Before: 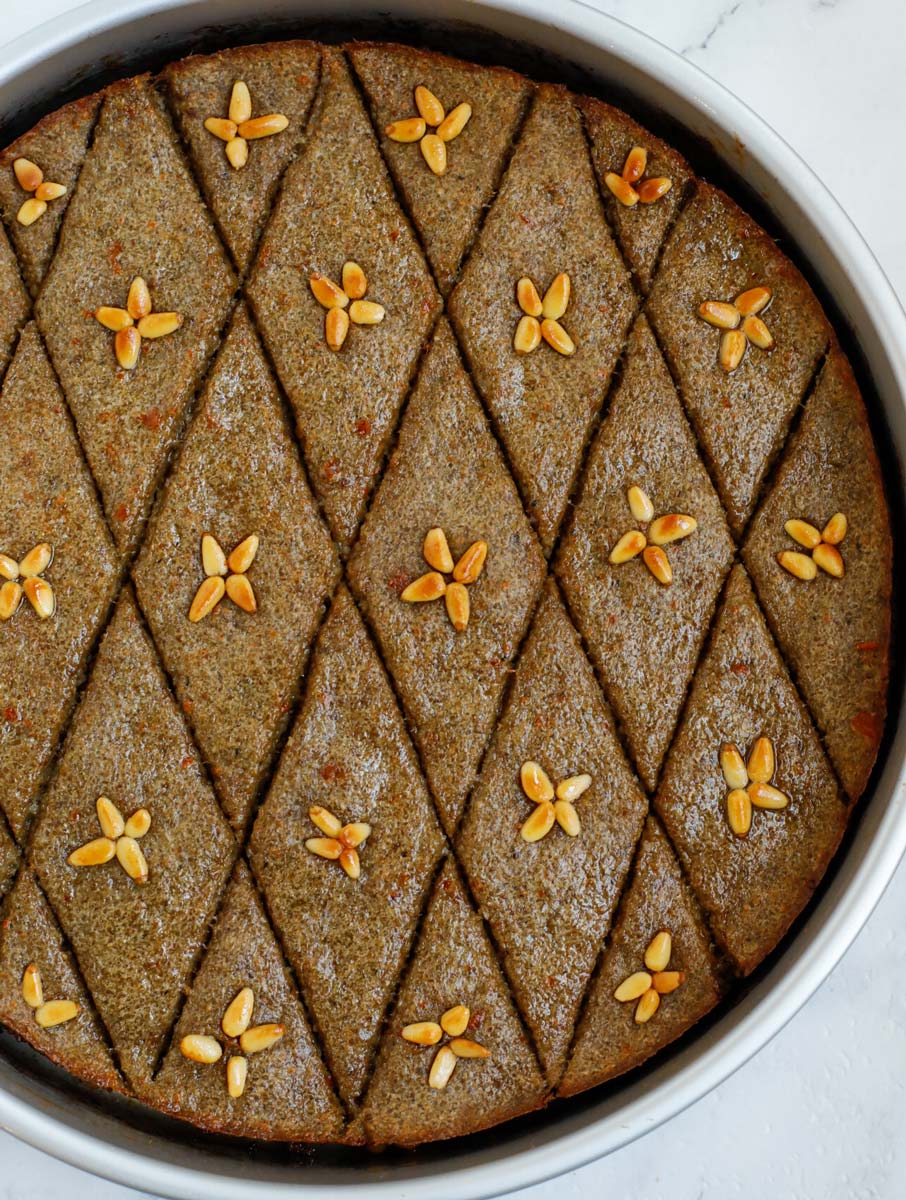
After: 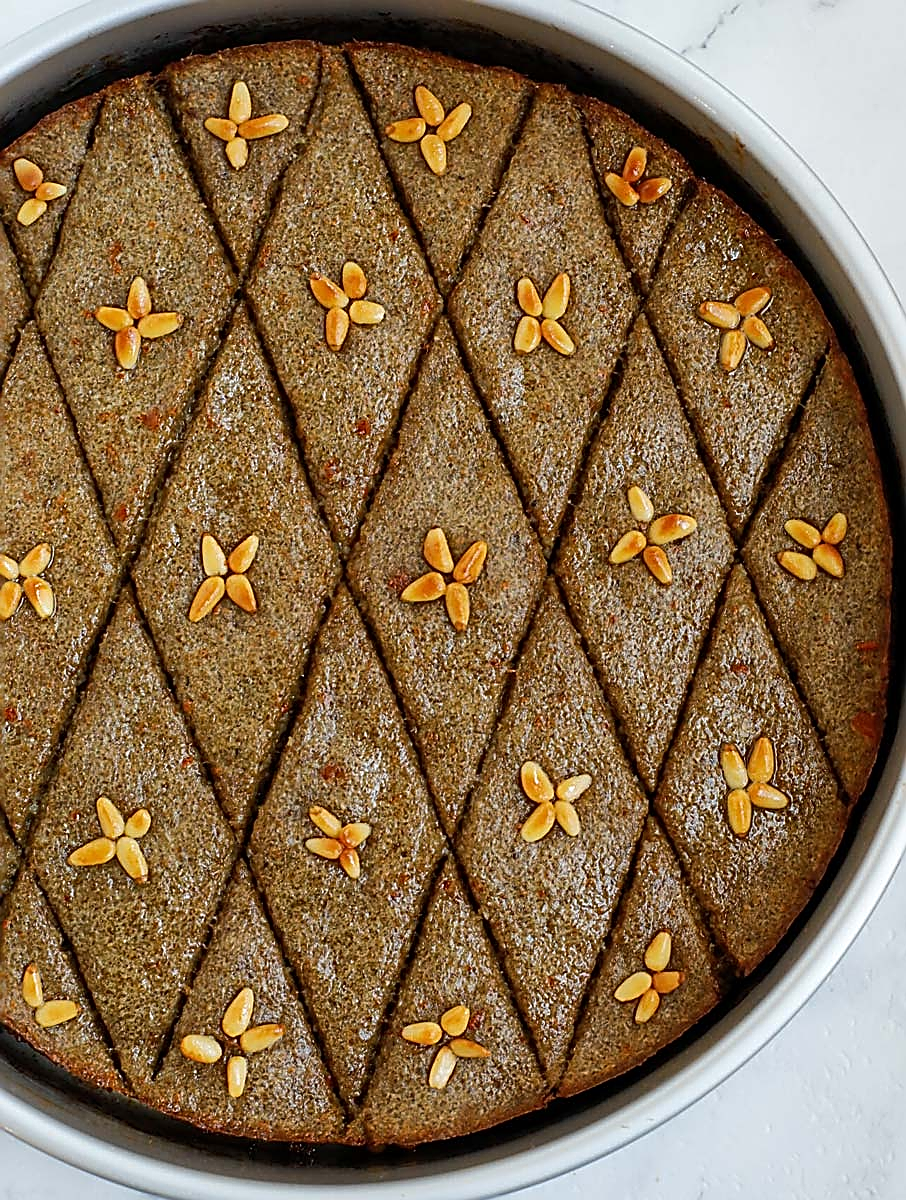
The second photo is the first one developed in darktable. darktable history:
sharpen: radius 1.705, amount 1.31
local contrast: mode bilateral grid, contrast 16, coarseness 36, detail 104%, midtone range 0.2
